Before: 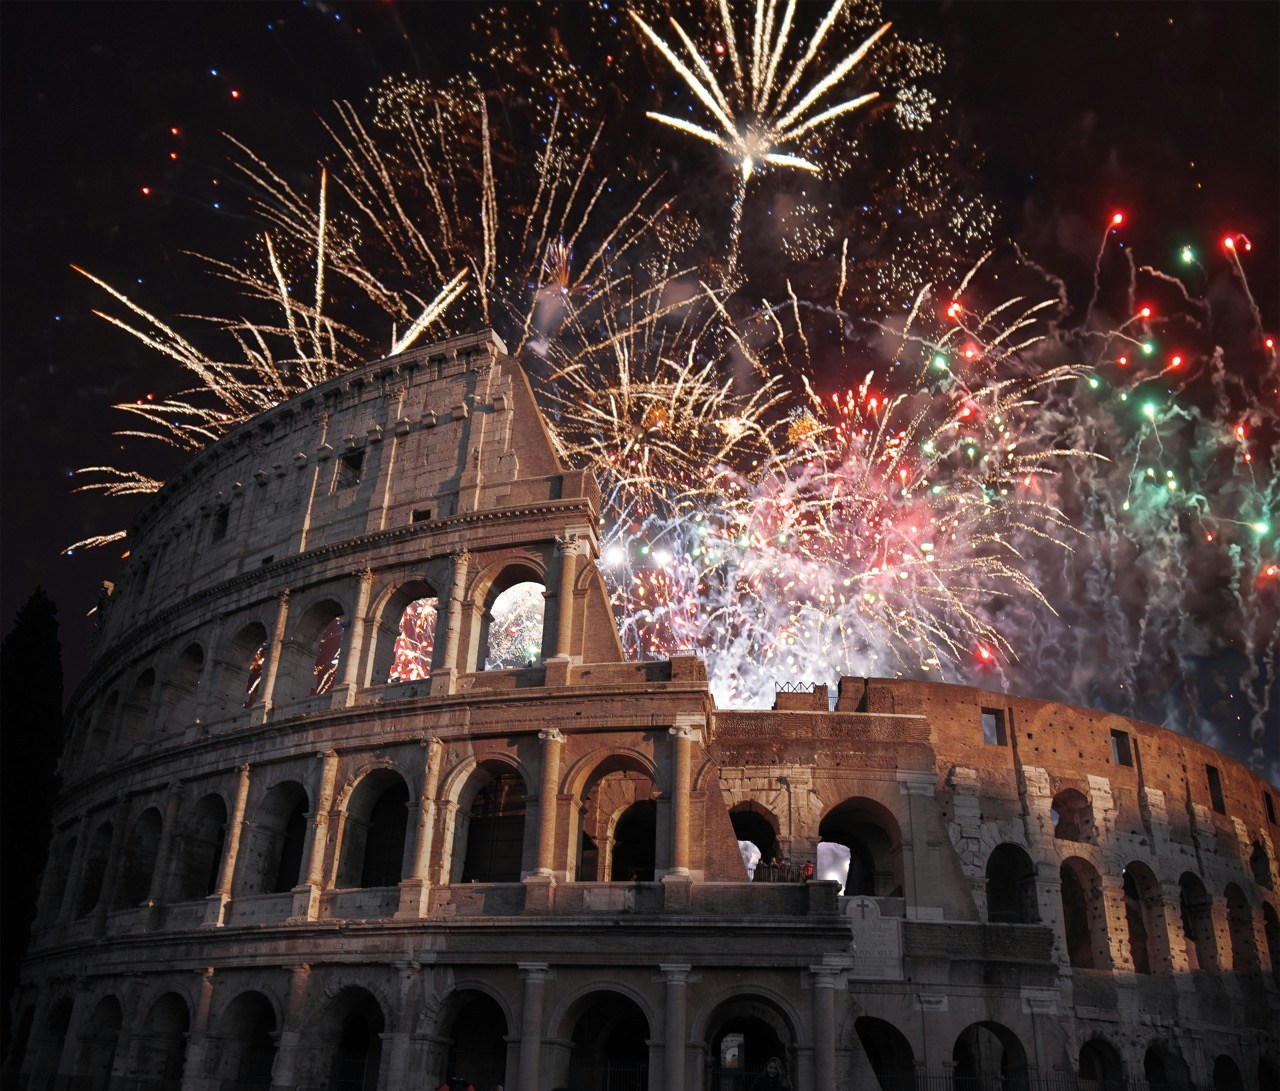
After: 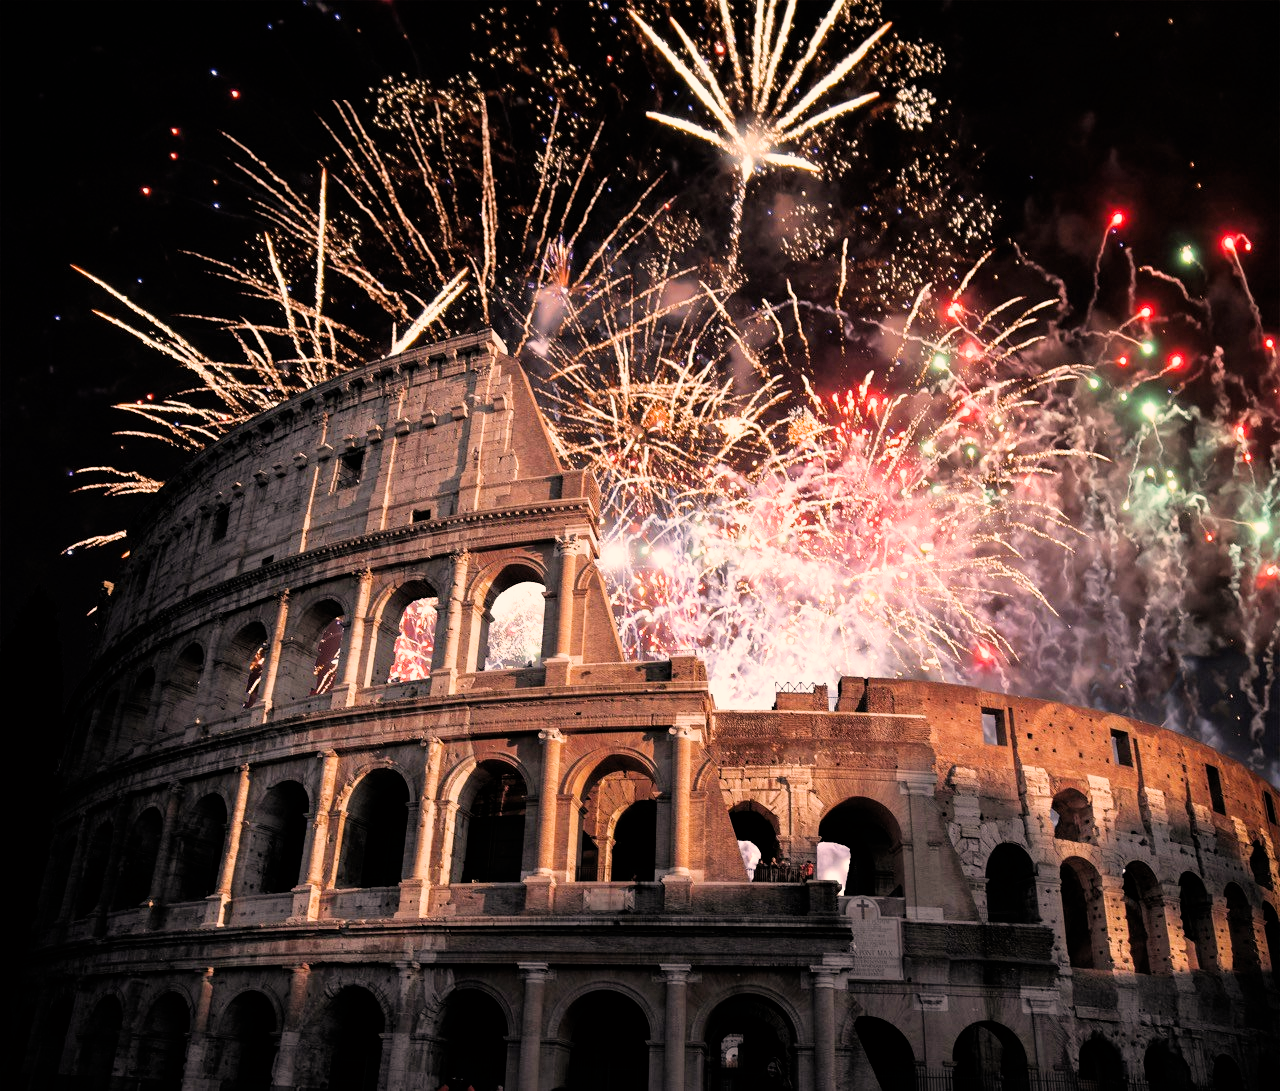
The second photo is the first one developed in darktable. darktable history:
exposure: black level correction 0, exposure 1 EV, compensate exposure bias true, compensate highlight preservation false
filmic rgb: black relative exposure -5.01 EV, white relative exposure 3.55 EV, threshold 3.06 EV, hardness 3.16, contrast 1.194, highlights saturation mix -49.62%, enable highlight reconstruction true
color correction: highlights a* 11.9, highlights b* 12.04
